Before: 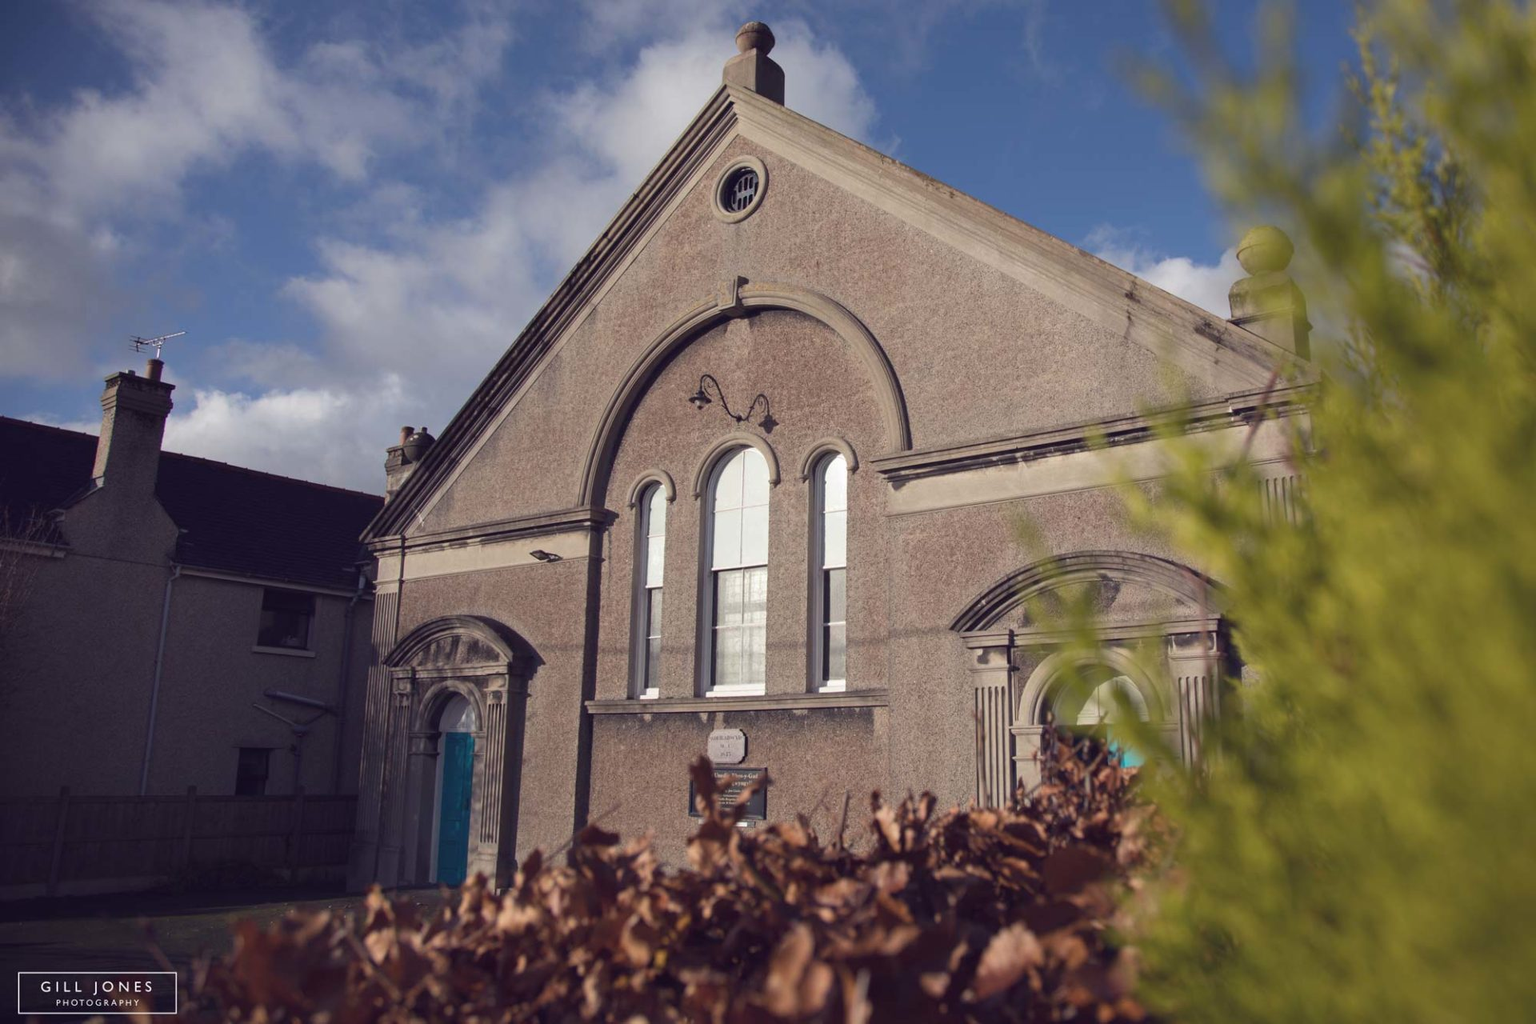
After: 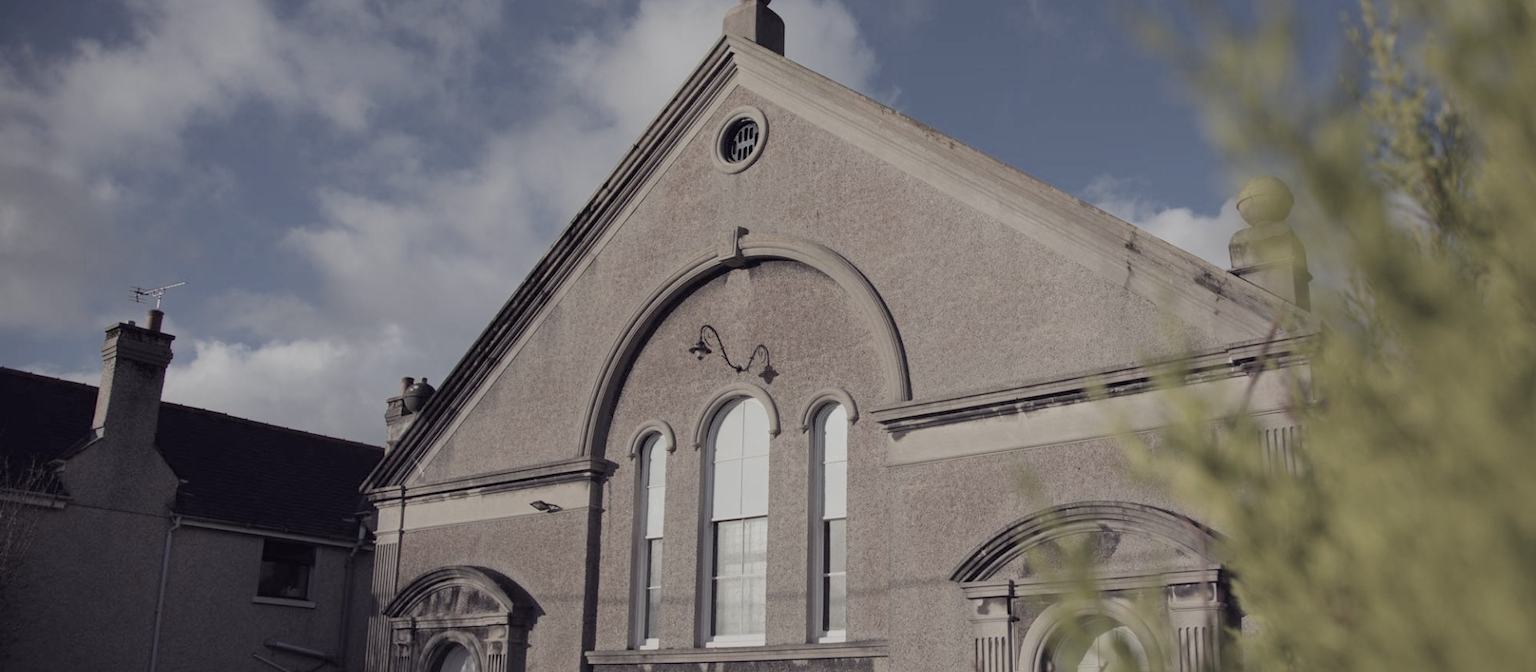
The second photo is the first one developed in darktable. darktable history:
crop and rotate: top 4.848%, bottom 29.503%
color correction: saturation 0.5
filmic rgb: black relative exposure -8.79 EV, white relative exposure 4.98 EV, threshold 3 EV, target black luminance 0%, hardness 3.77, latitude 66.33%, contrast 0.822, shadows ↔ highlights balance 20%, color science v5 (2021), contrast in shadows safe, contrast in highlights safe, enable highlight reconstruction true
